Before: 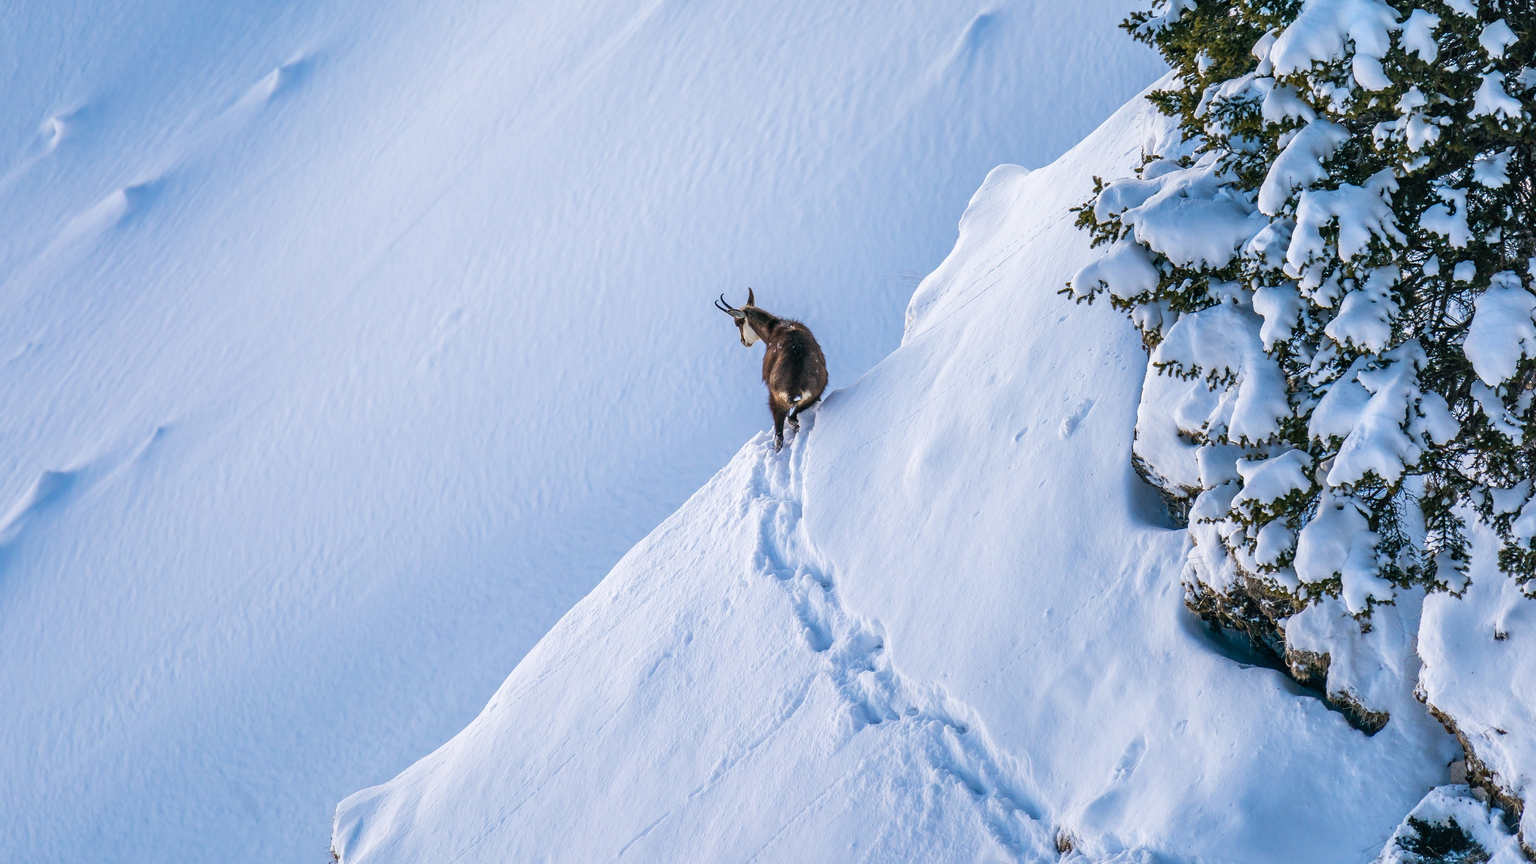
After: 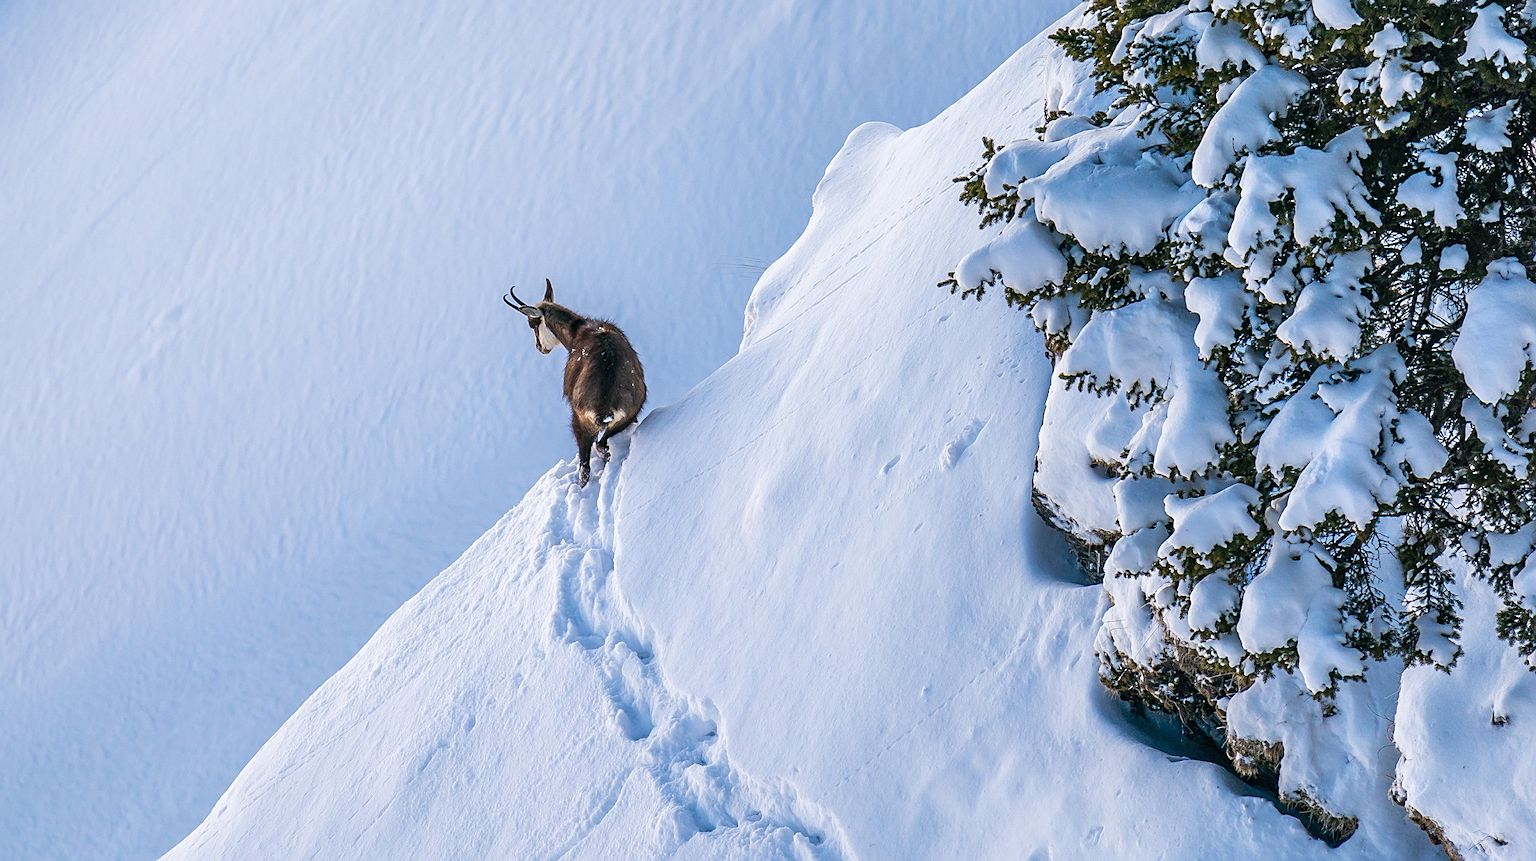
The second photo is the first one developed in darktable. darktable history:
crop and rotate: left 20.74%, top 7.912%, right 0.375%, bottom 13.378%
sharpen: on, module defaults
